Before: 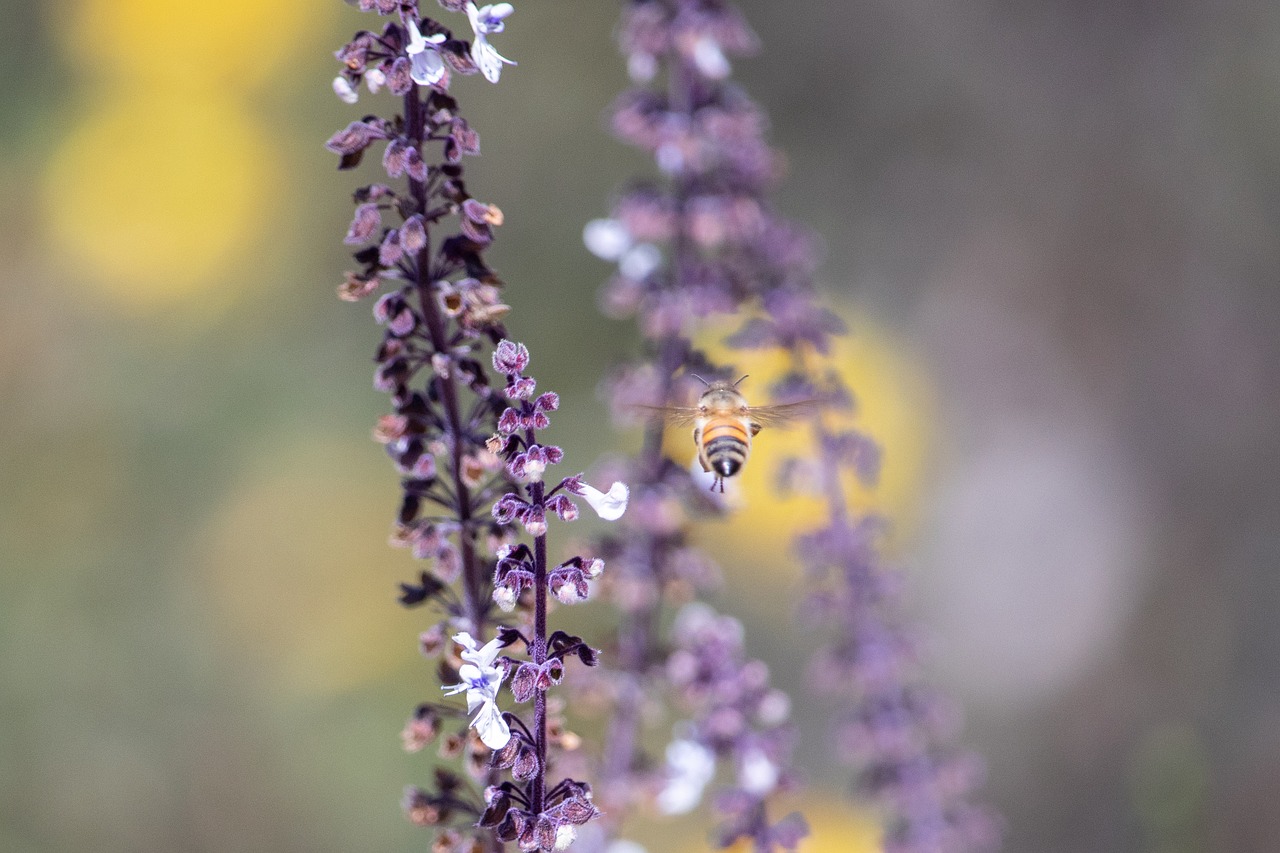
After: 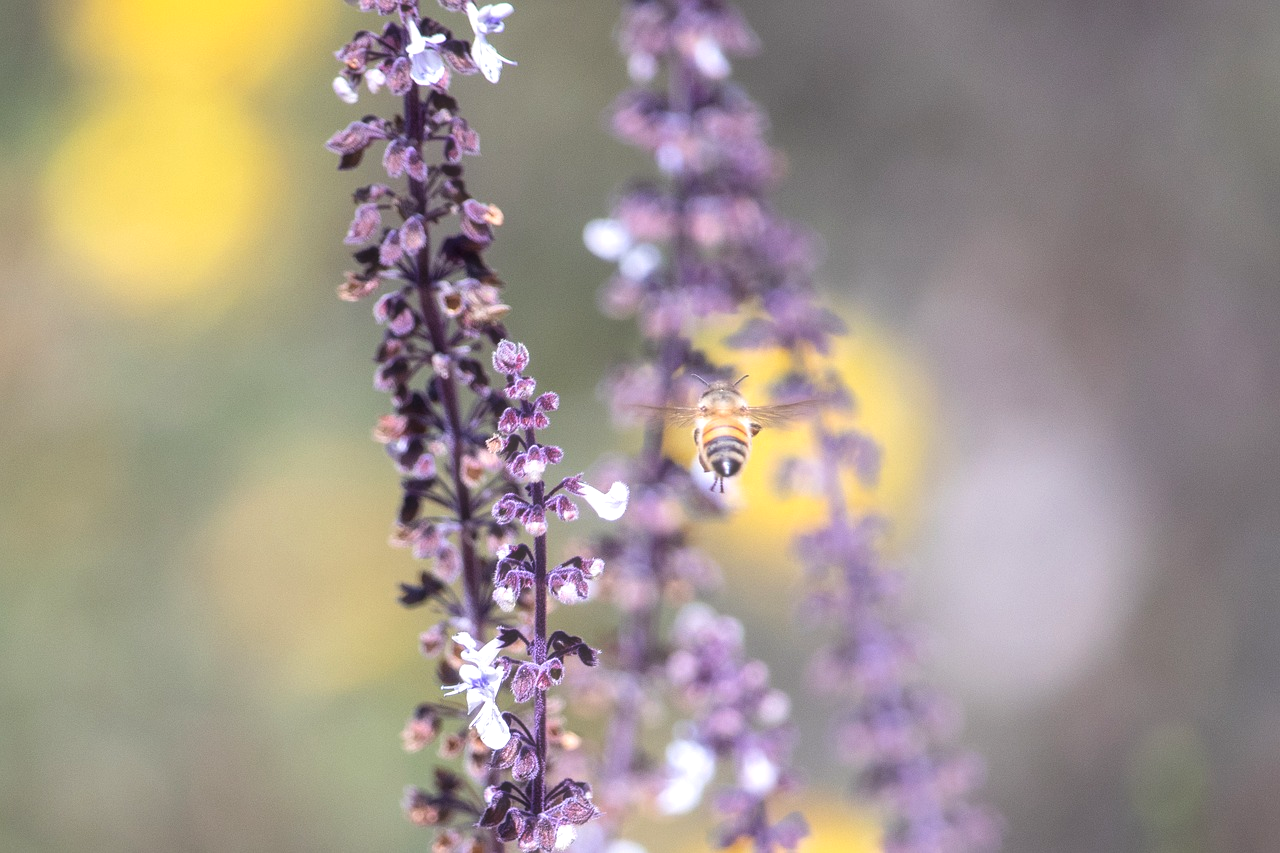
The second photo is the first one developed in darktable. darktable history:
haze removal: strength -0.109, compatibility mode true, adaptive false
contrast brightness saturation: contrast 0.044, saturation 0.071
exposure: exposure 0.373 EV, compensate highlight preservation false
